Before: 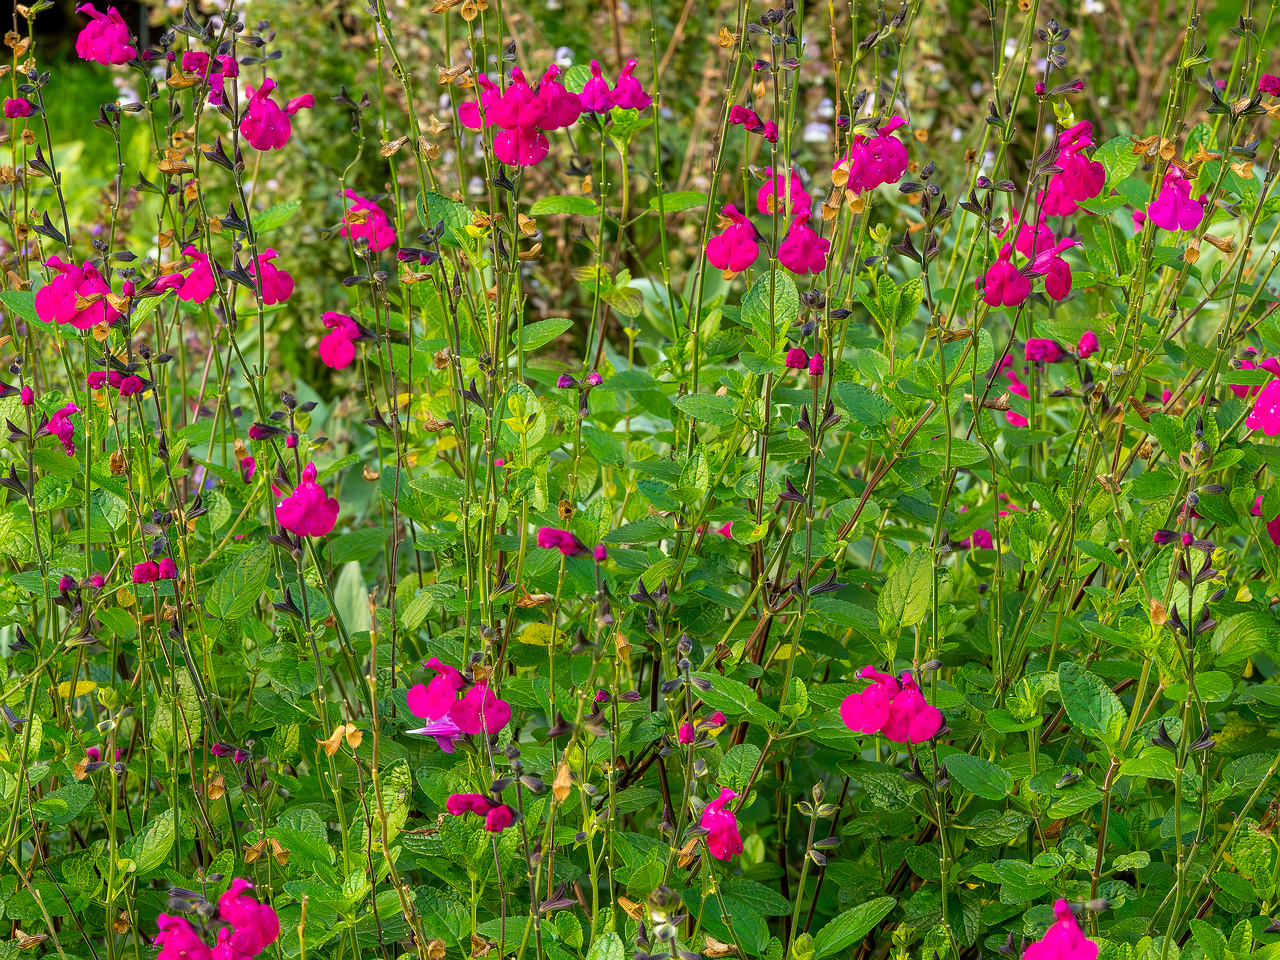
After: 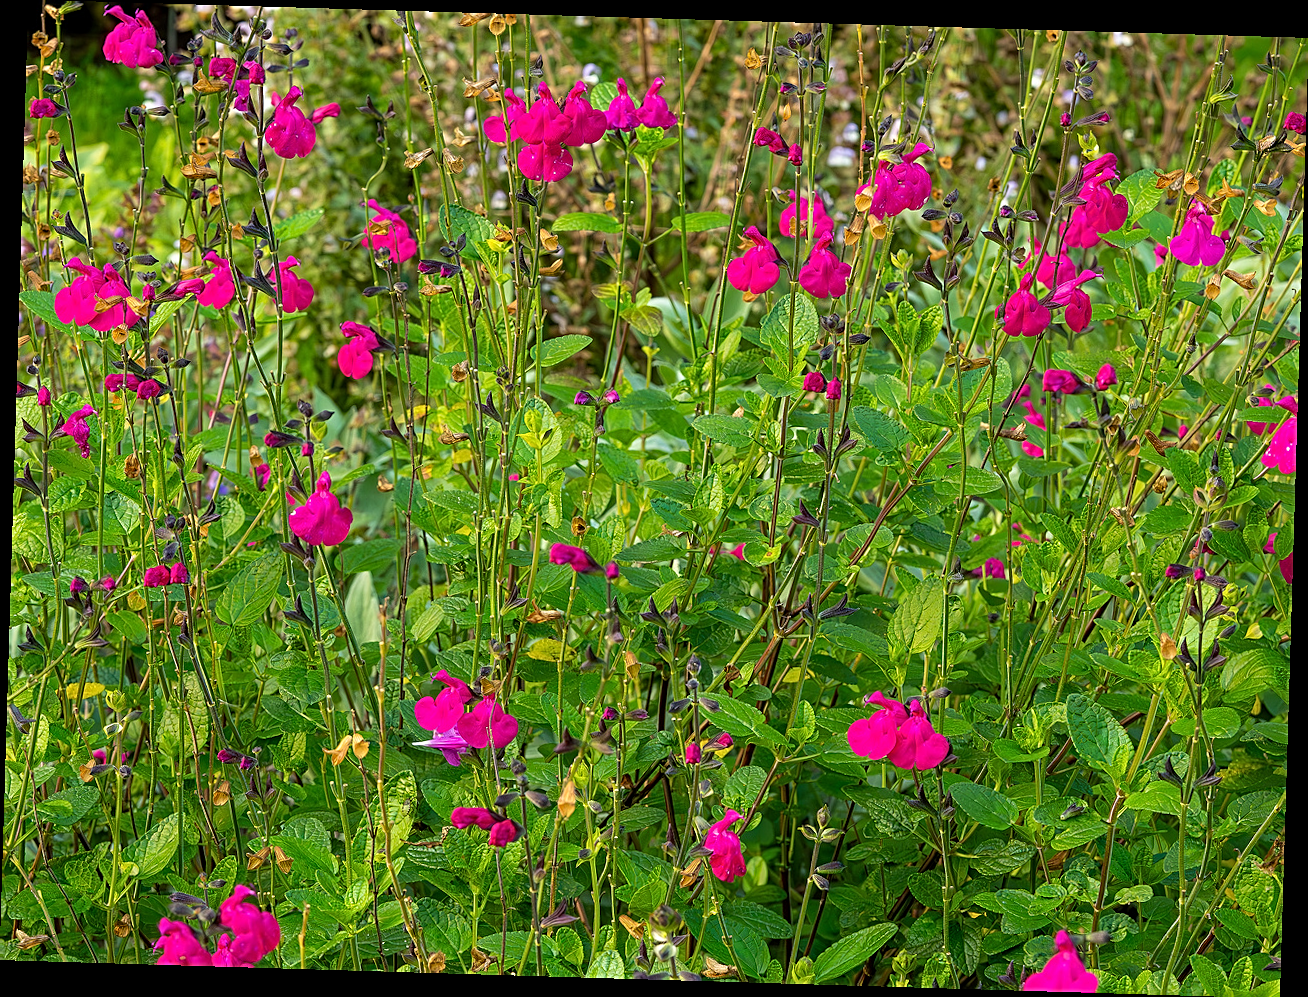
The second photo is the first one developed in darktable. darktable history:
rotate and perspective: rotation 1.72°, automatic cropping off
sharpen: on, module defaults
